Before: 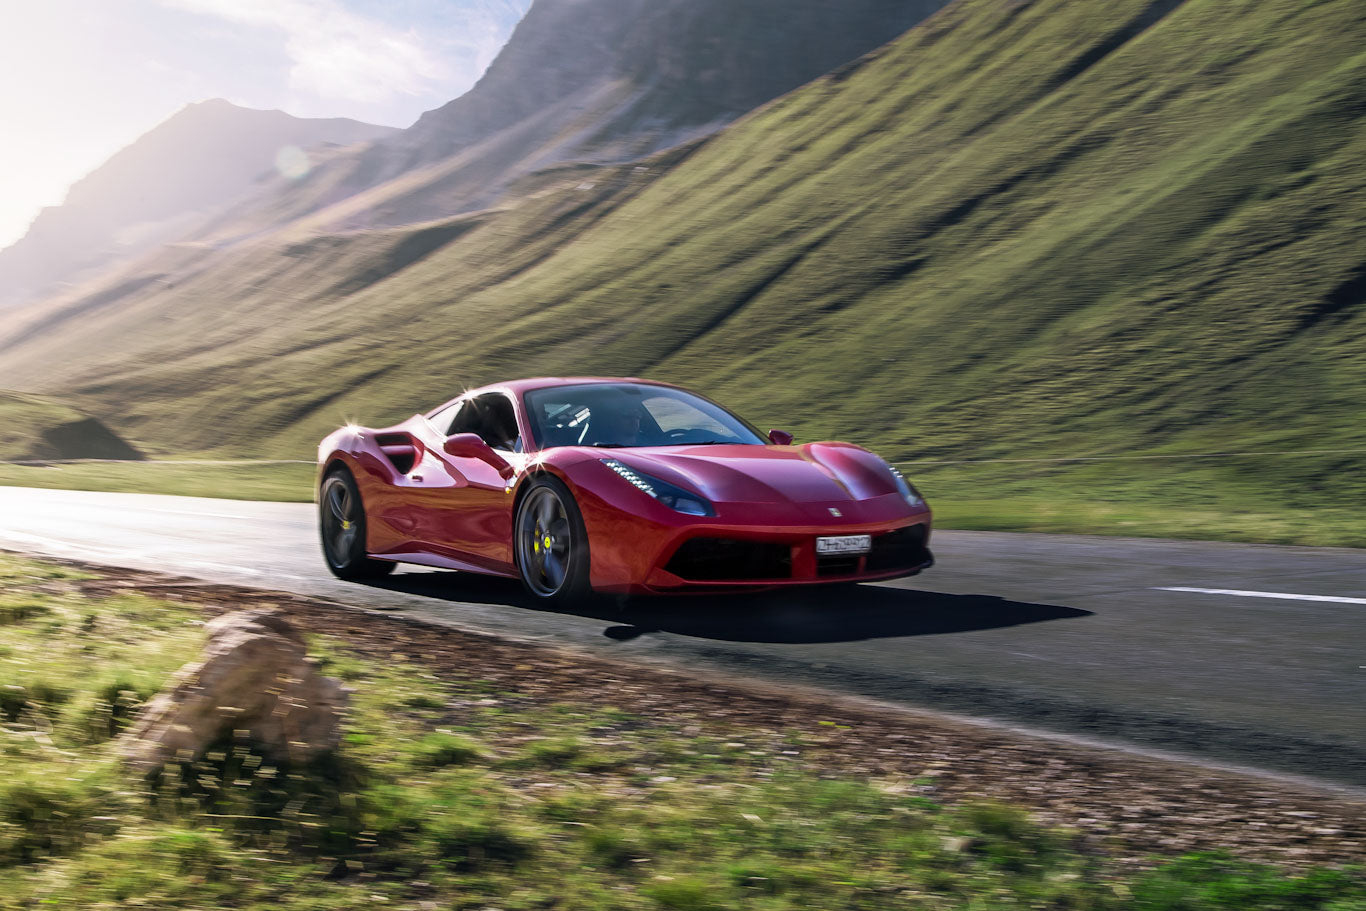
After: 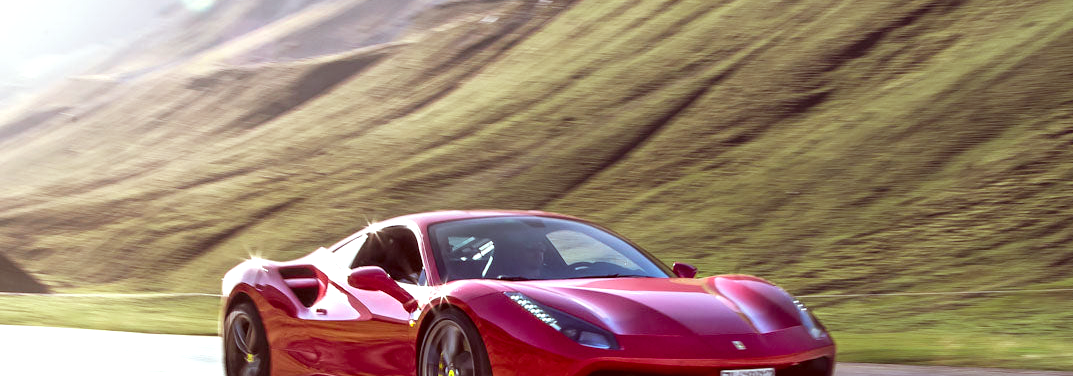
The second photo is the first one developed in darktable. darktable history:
color correction: highlights a* -7.13, highlights b* -0.174, shadows a* 20.4, shadows b* 11.76
exposure: exposure 0.6 EV, compensate highlight preservation false
crop: left 7.072%, top 18.436%, right 14.317%, bottom 40.275%
